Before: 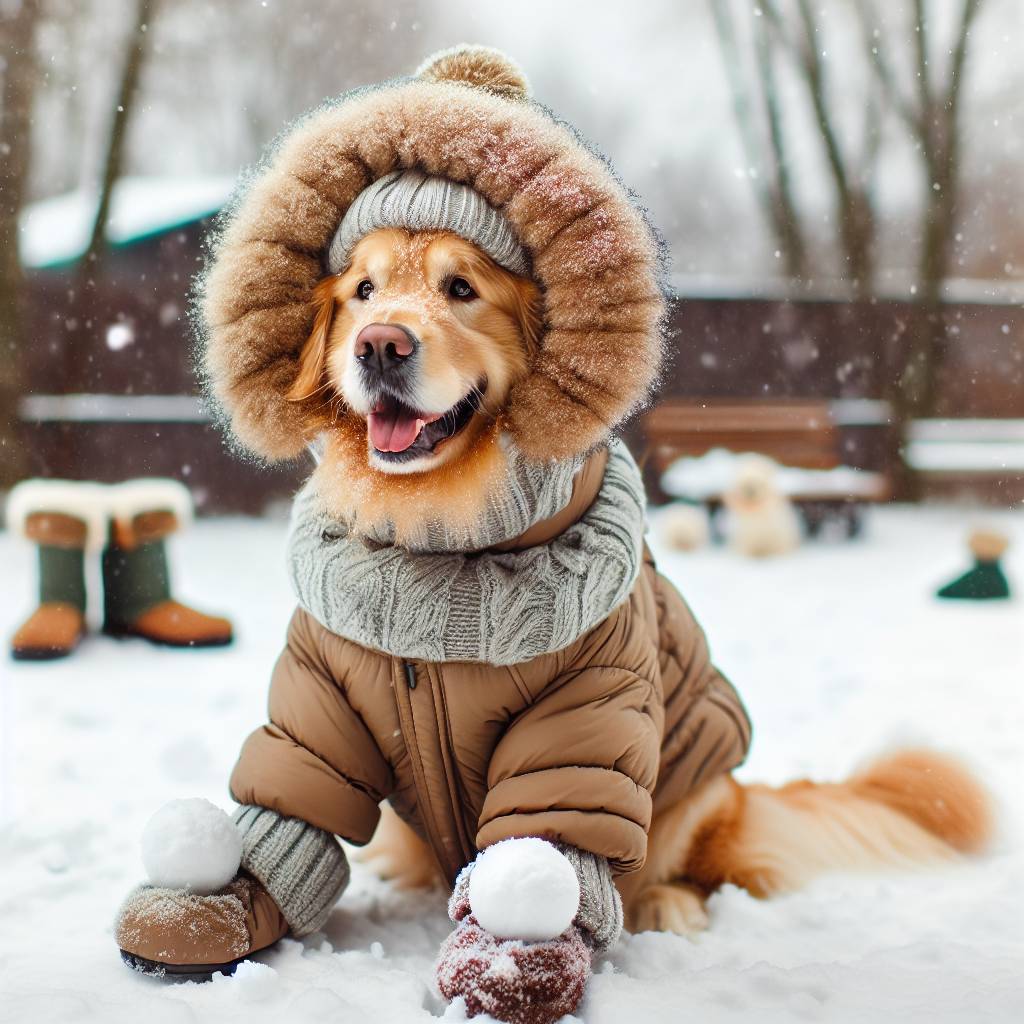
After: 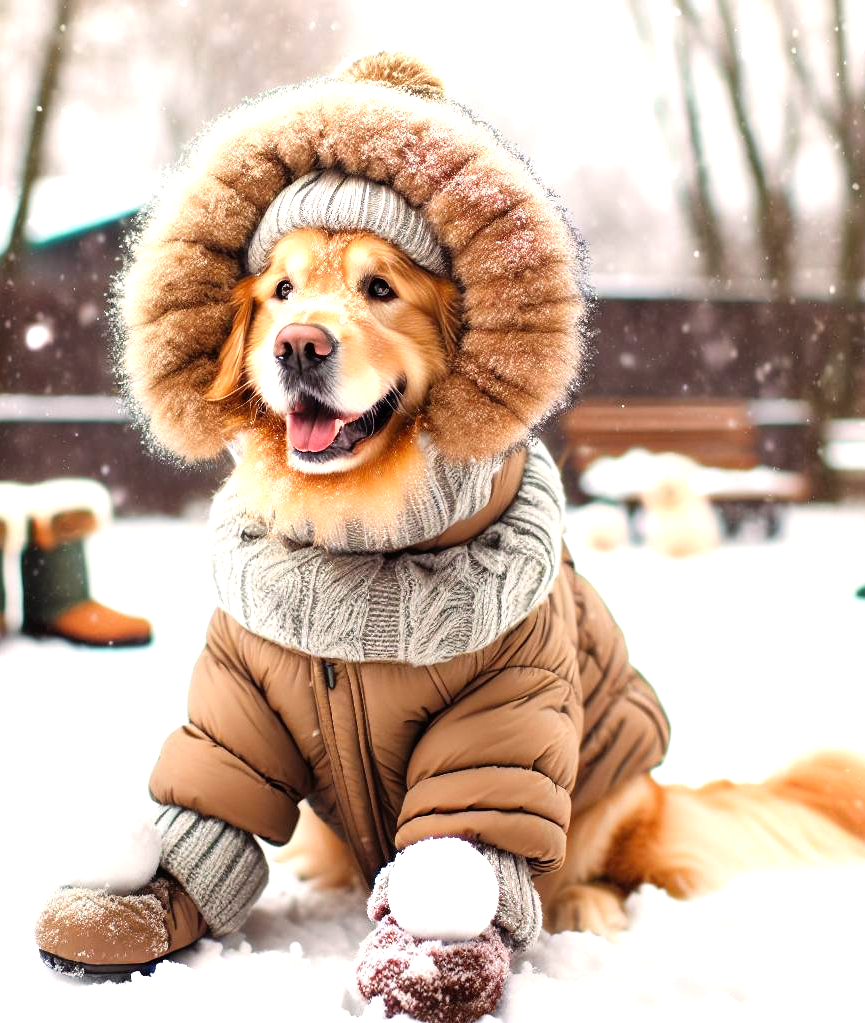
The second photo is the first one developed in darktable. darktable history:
crop: left 7.994%, right 7.53%
tone equalizer: -8 EV -0.719 EV, -7 EV -0.704 EV, -6 EV -0.61 EV, -5 EV -0.364 EV, -3 EV 0.404 EV, -2 EV 0.6 EV, -1 EV 0.686 EV, +0 EV 0.761 EV
color correction: highlights a* 6.01, highlights b* 4.76
